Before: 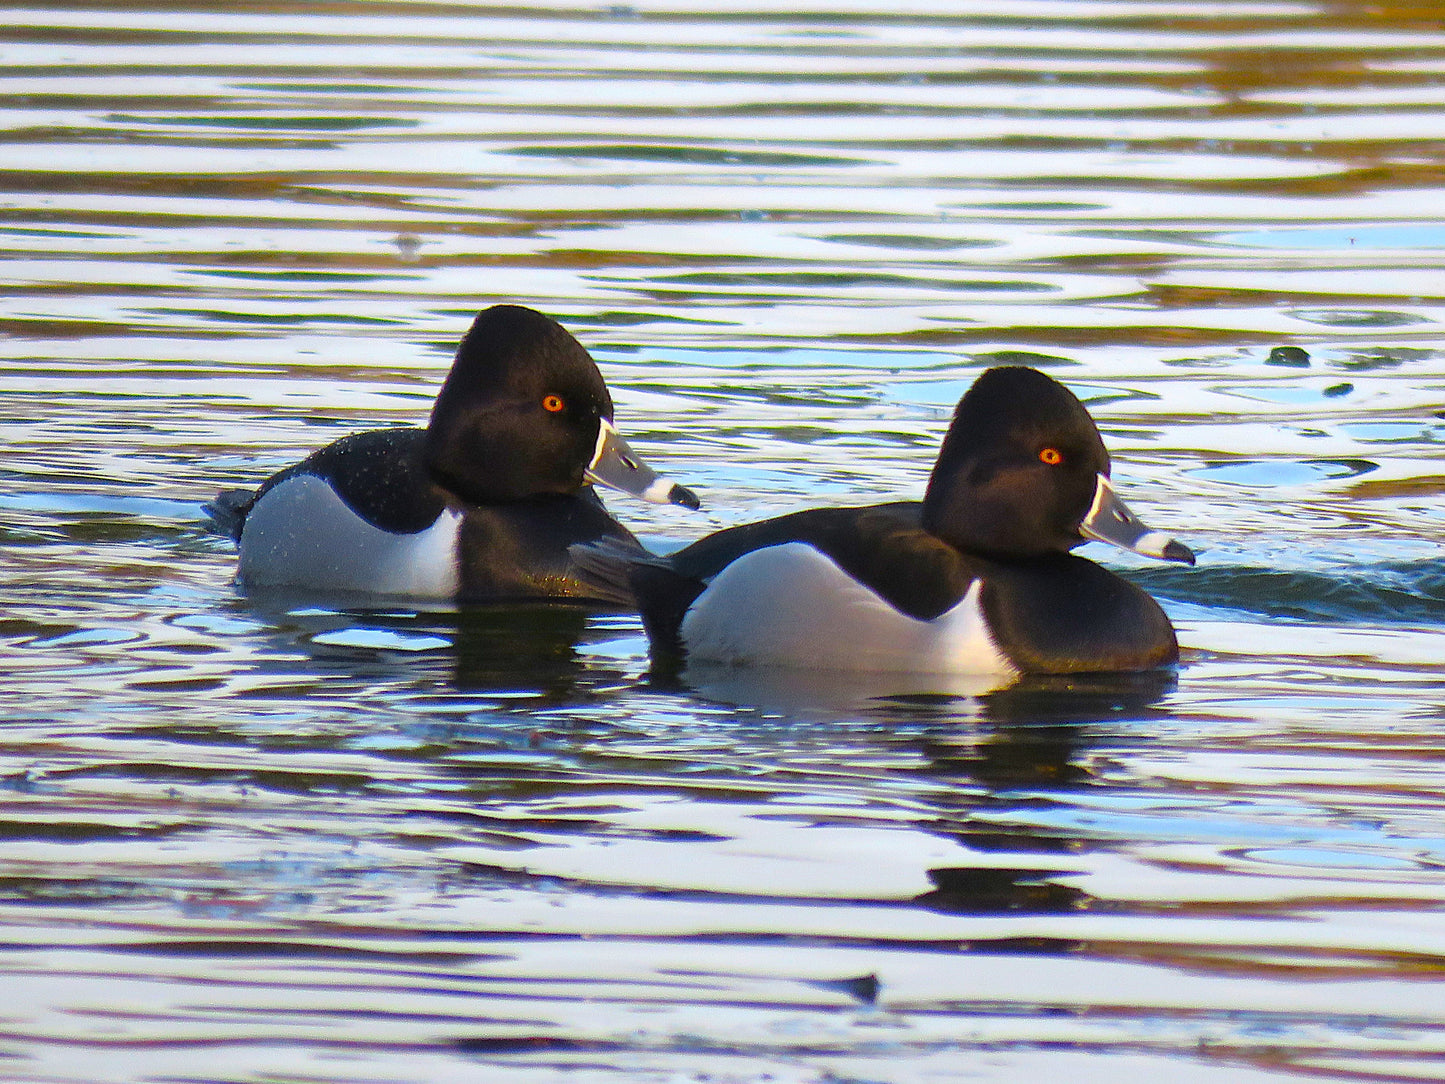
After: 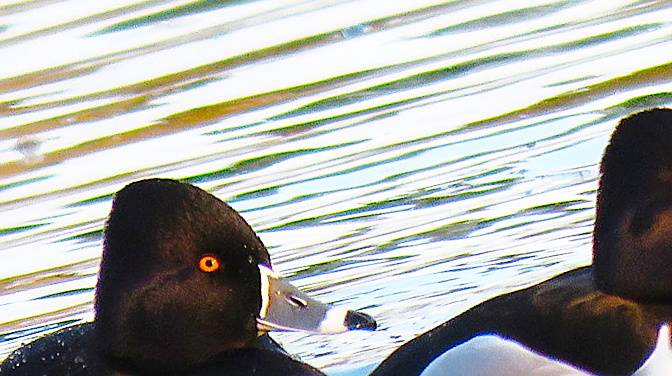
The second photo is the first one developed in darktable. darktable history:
rotate and perspective: rotation -14.8°, crop left 0.1, crop right 0.903, crop top 0.25, crop bottom 0.748
crop: left 19.556%, right 30.401%, bottom 46.458%
sharpen: on, module defaults
base curve: curves: ch0 [(0, 0) (0.028, 0.03) (0.121, 0.232) (0.46, 0.748) (0.859, 0.968) (1, 1)], preserve colors none
